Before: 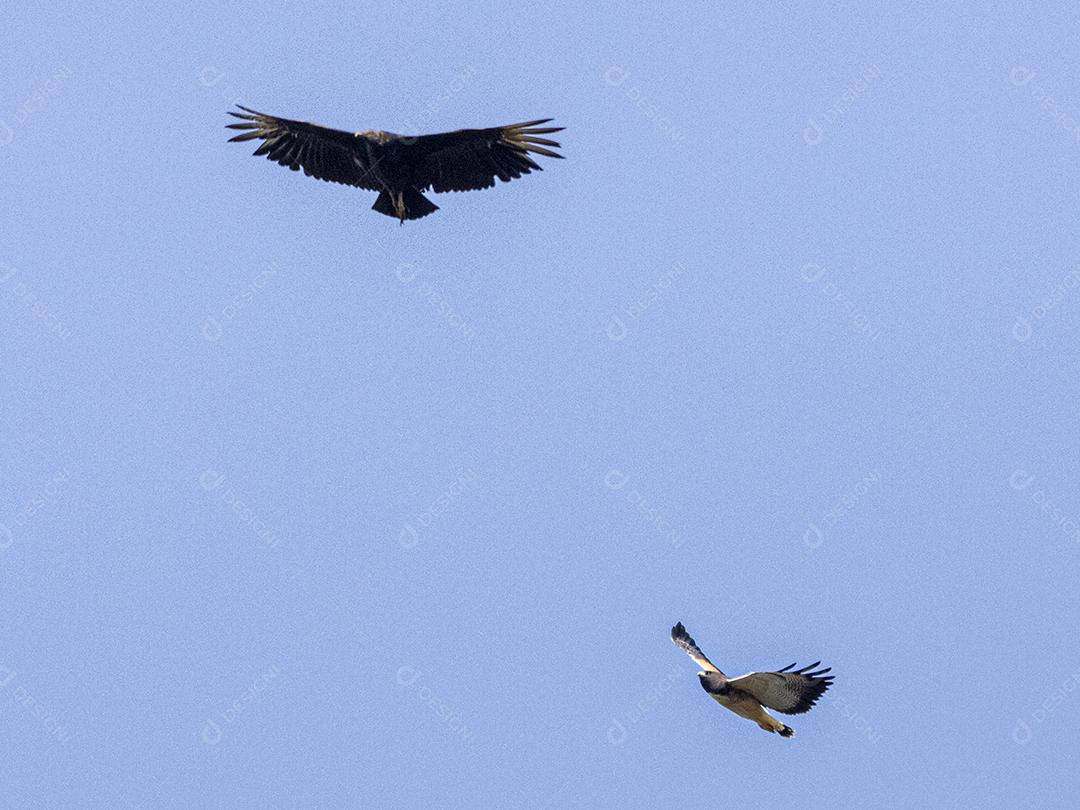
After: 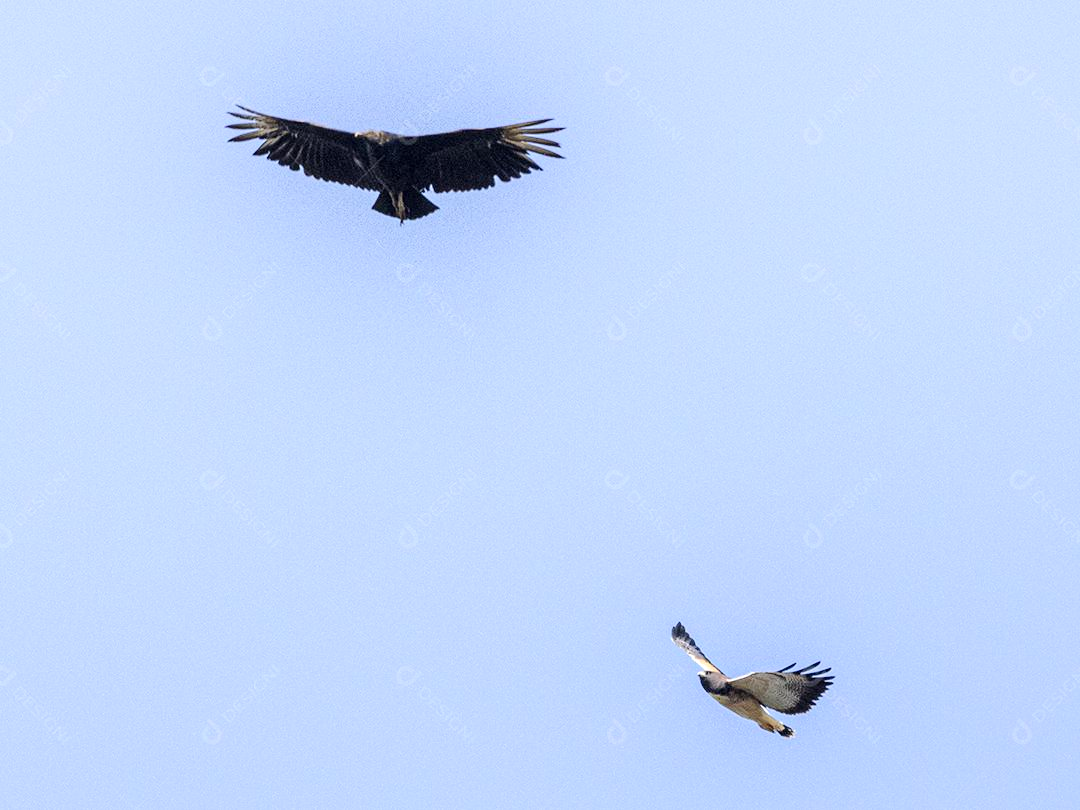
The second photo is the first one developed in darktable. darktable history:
exposure: exposure 0.2 EV, compensate highlight preservation false
shadows and highlights: shadows -40.15, highlights 62.88, soften with gaussian
